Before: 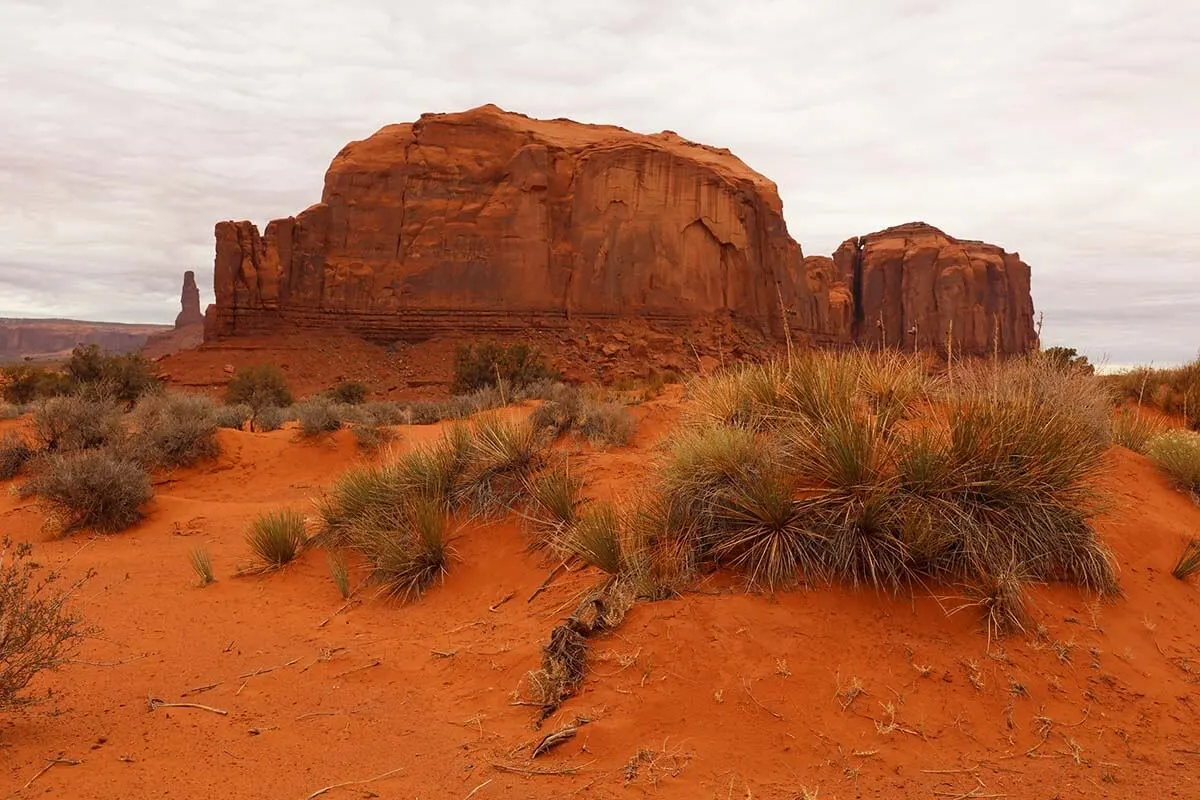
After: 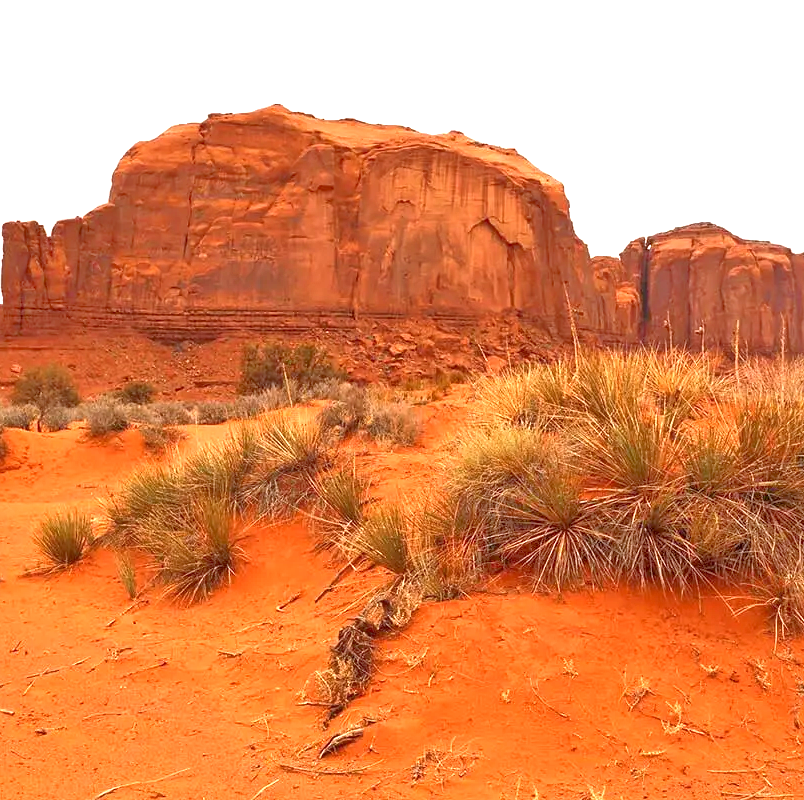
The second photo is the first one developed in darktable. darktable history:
local contrast: mode bilateral grid, contrast 24, coarseness 51, detail 122%, midtone range 0.2
exposure: exposure 1.205 EV, compensate highlight preservation false
tone equalizer: -7 EV 0.144 EV, -6 EV 0.603 EV, -5 EV 1.18 EV, -4 EV 1.37 EV, -3 EV 1.18 EV, -2 EV 0.6 EV, -1 EV 0.147 EV
crop and rotate: left 17.789%, right 15.195%
